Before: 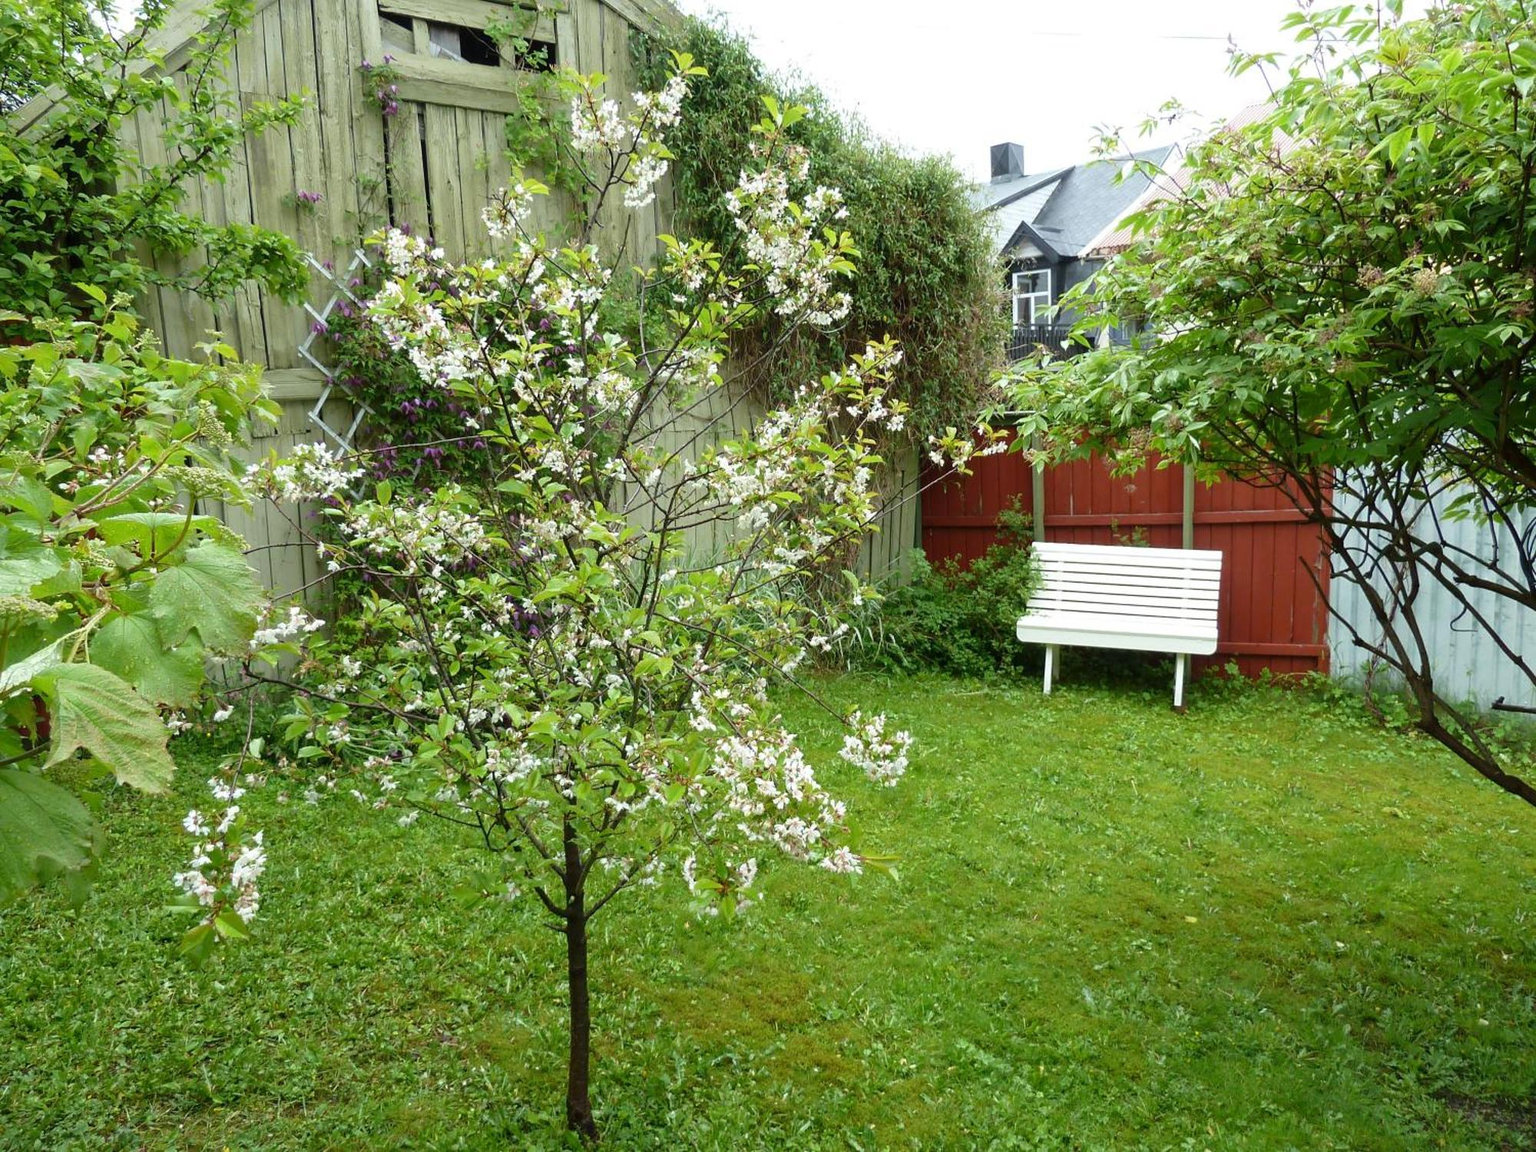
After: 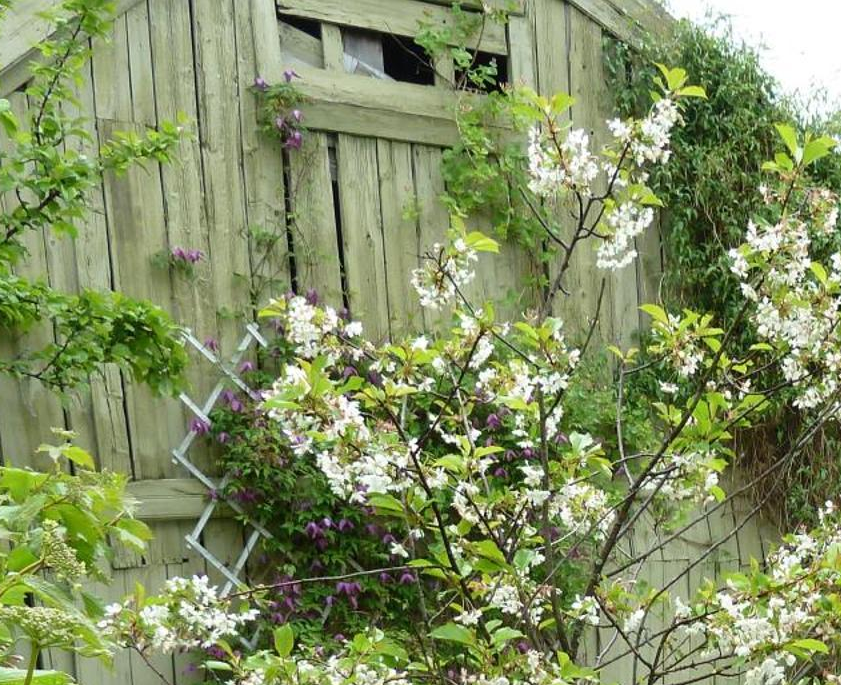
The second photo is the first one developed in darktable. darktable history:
crop and rotate: left 10.82%, top 0.098%, right 47.091%, bottom 54.224%
